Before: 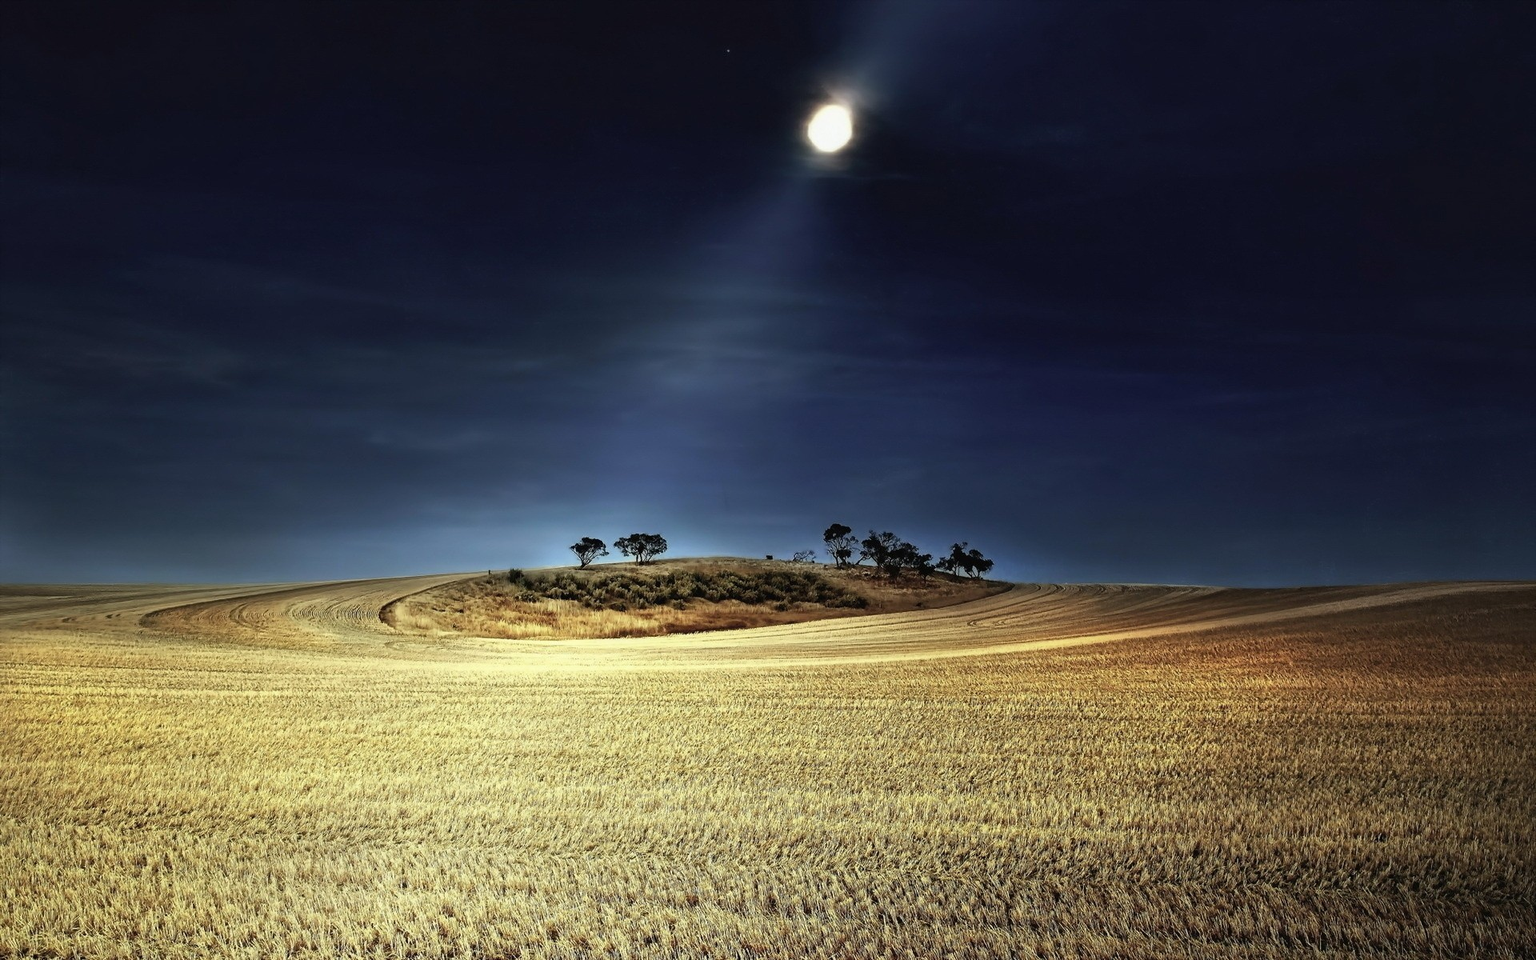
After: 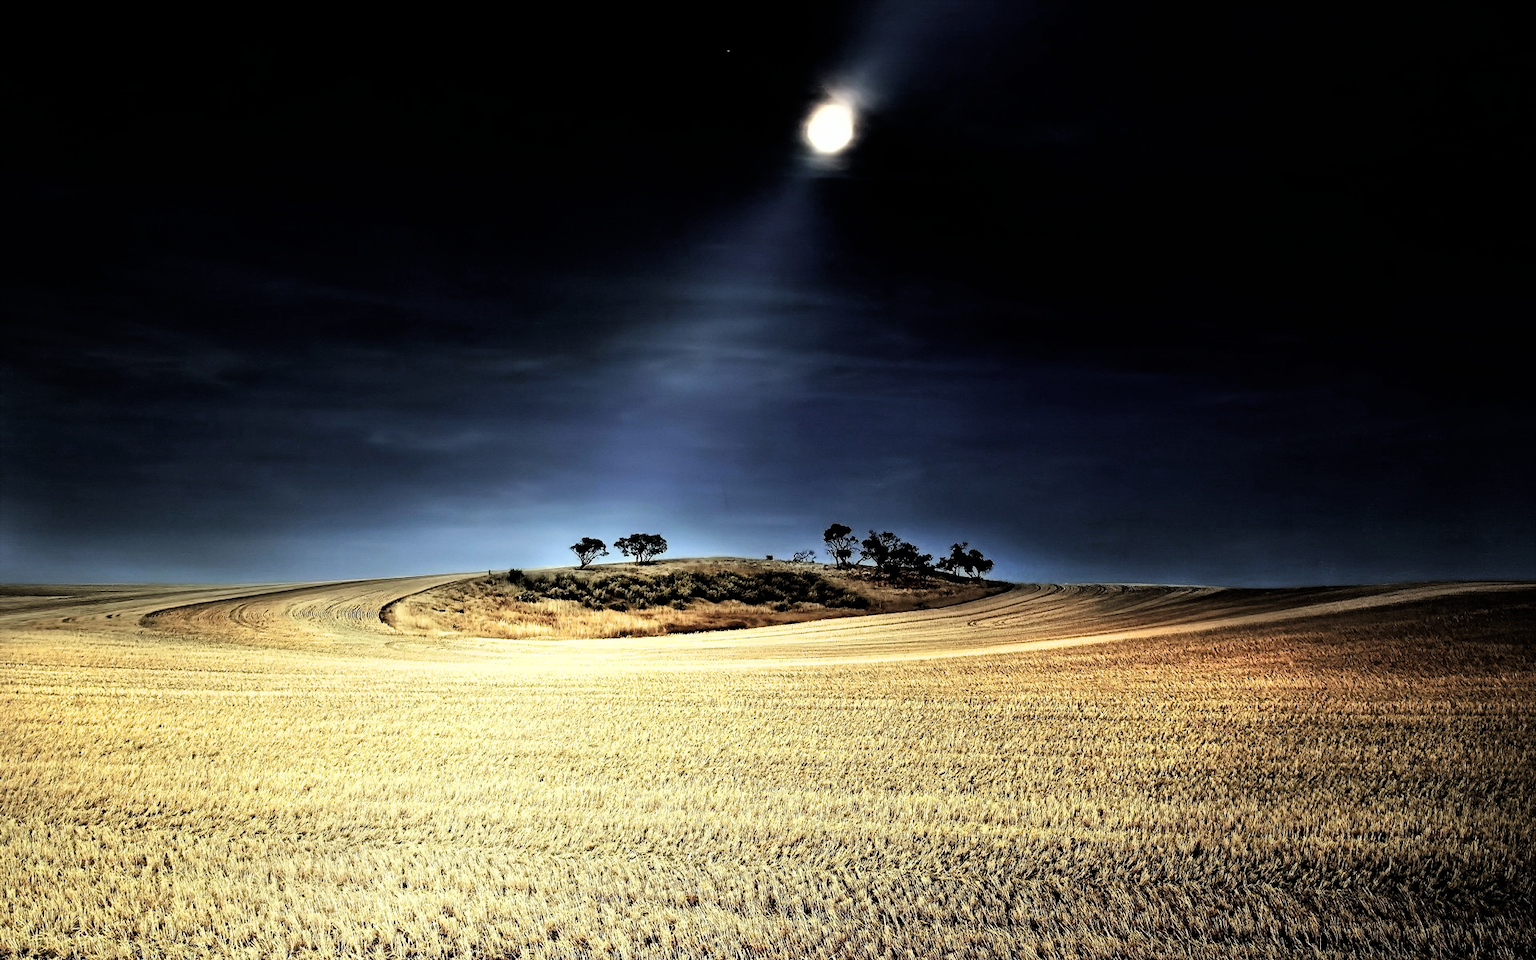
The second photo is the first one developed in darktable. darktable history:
filmic rgb: black relative exposure -3.96 EV, white relative exposure 2.99 EV, hardness 2.99, contrast 1.505
exposure: black level correction 0, exposure 0.5 EV, compensate exposure bias true, compensate highlight preservation false
